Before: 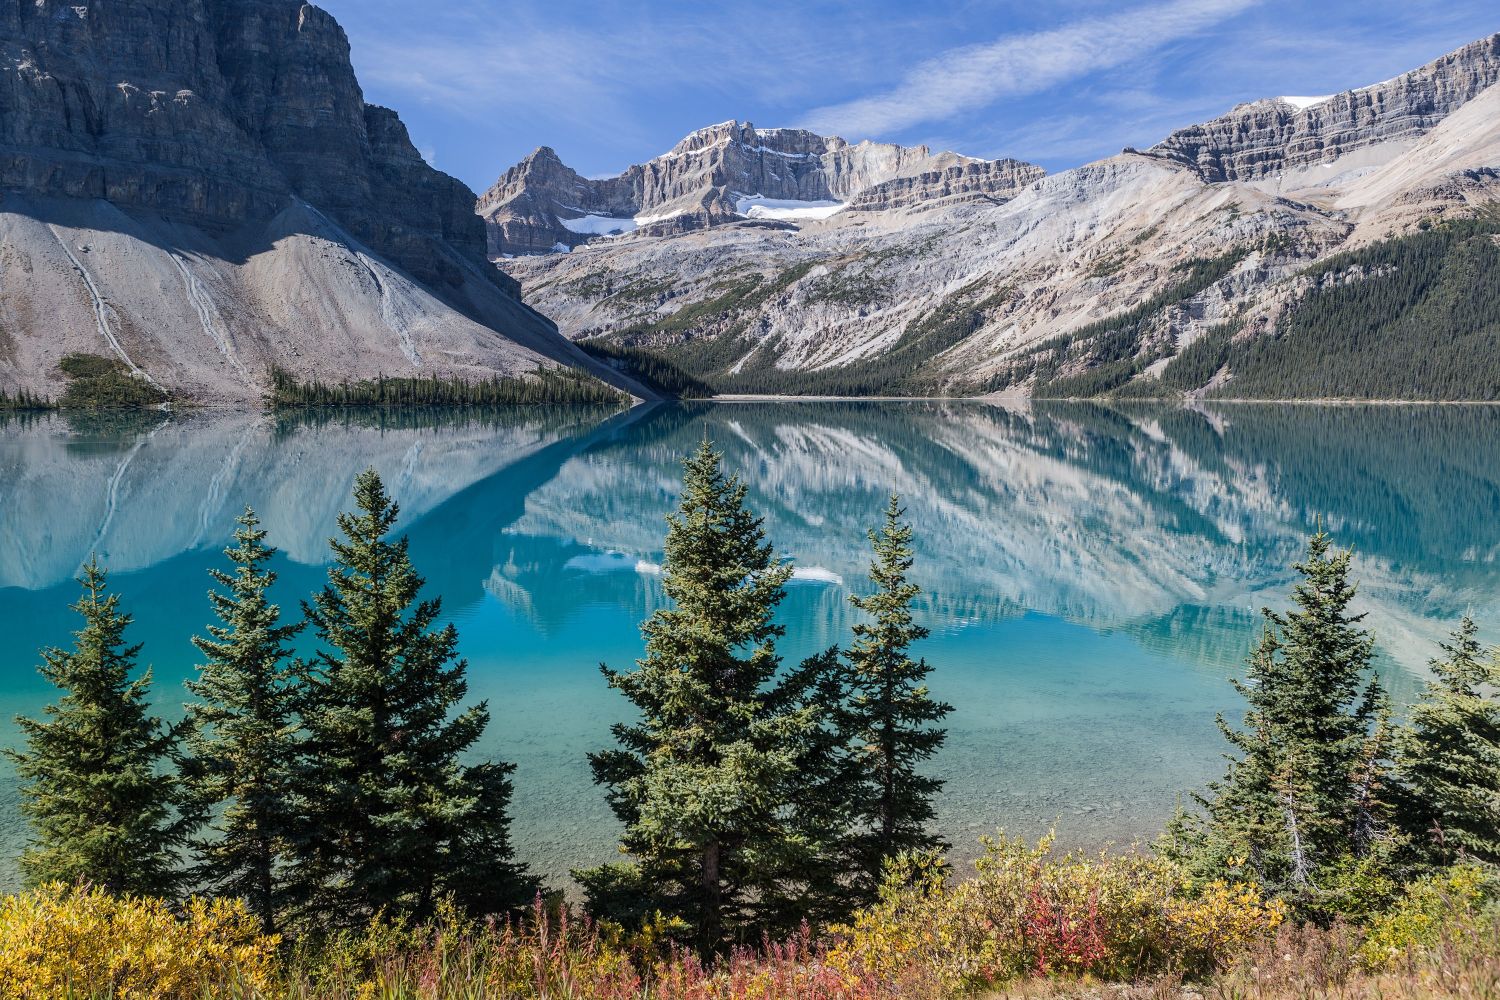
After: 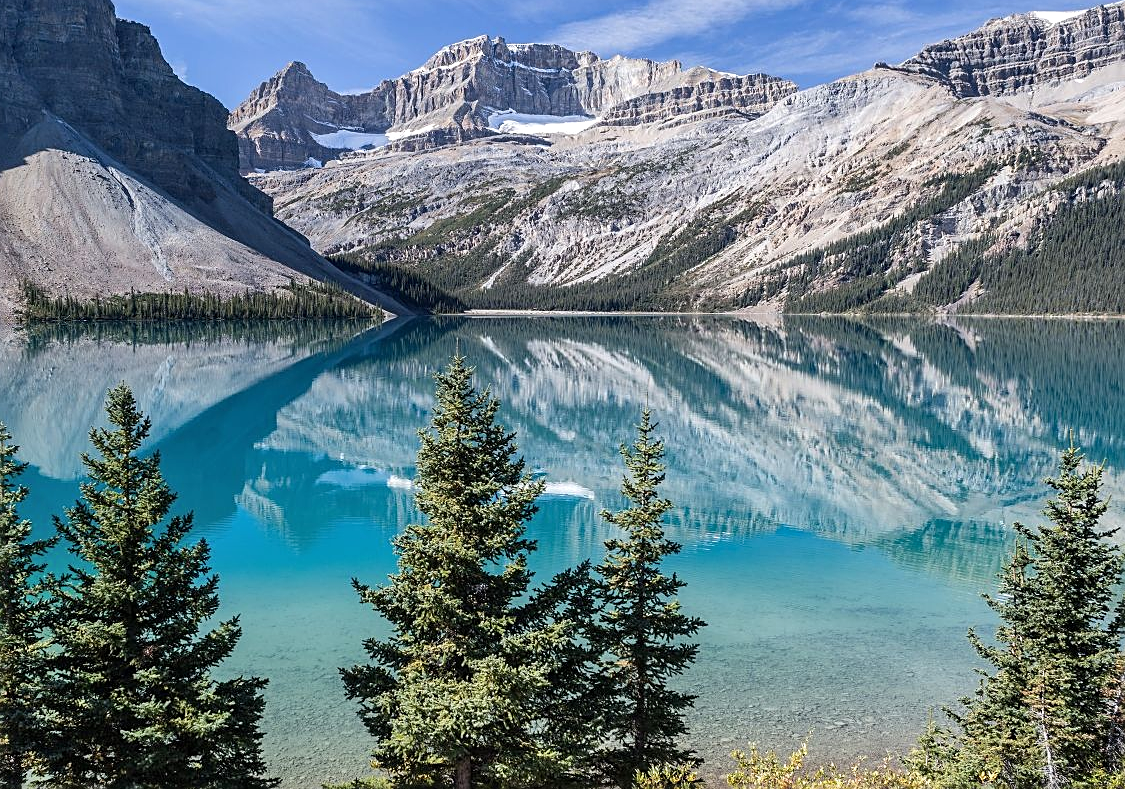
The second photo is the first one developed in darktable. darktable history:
sharpen: on, module defaults
exposure: exposure 0.206 EV, compensate highlight preservation false
crop: left 16.543%, top 8.501%, right 8.408%, bottom 12.596%
shadows and highlights: soften with gaussian
